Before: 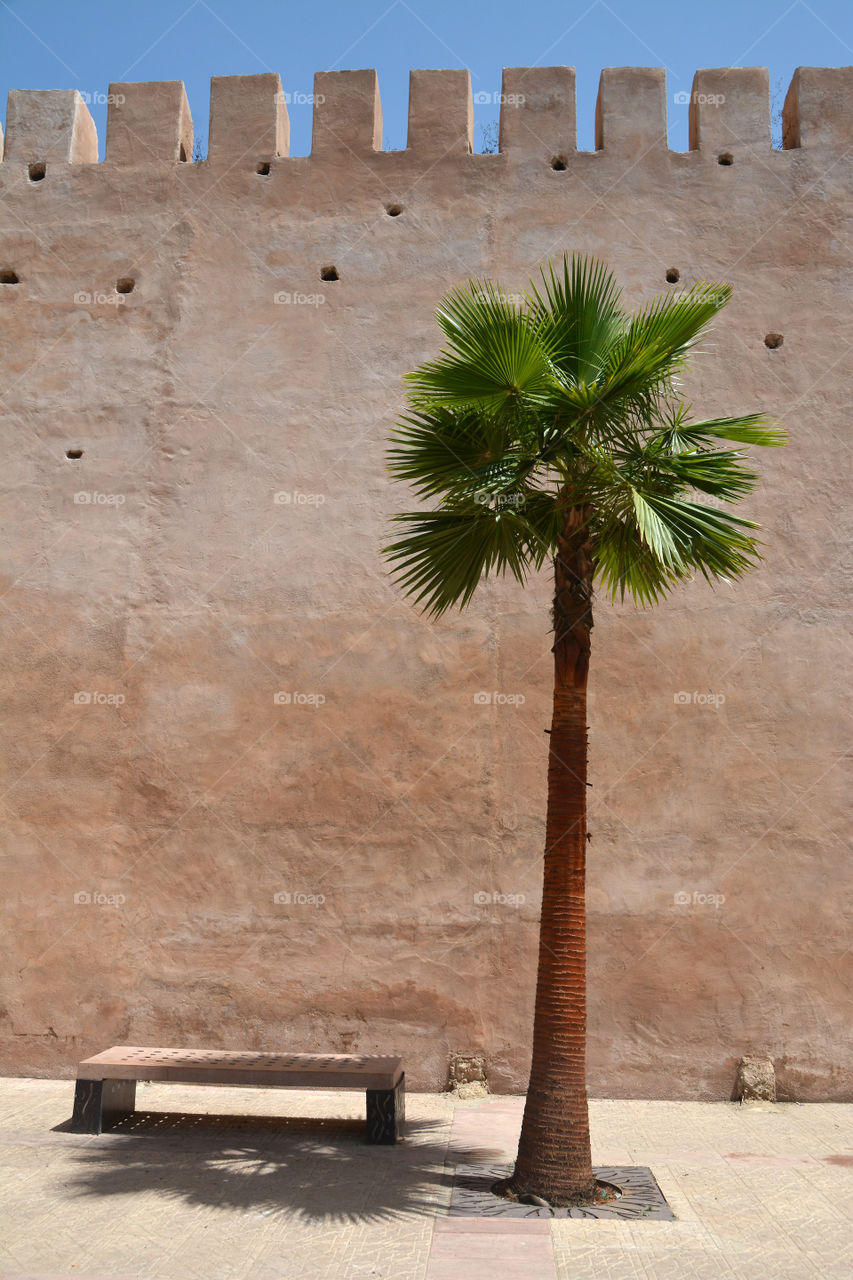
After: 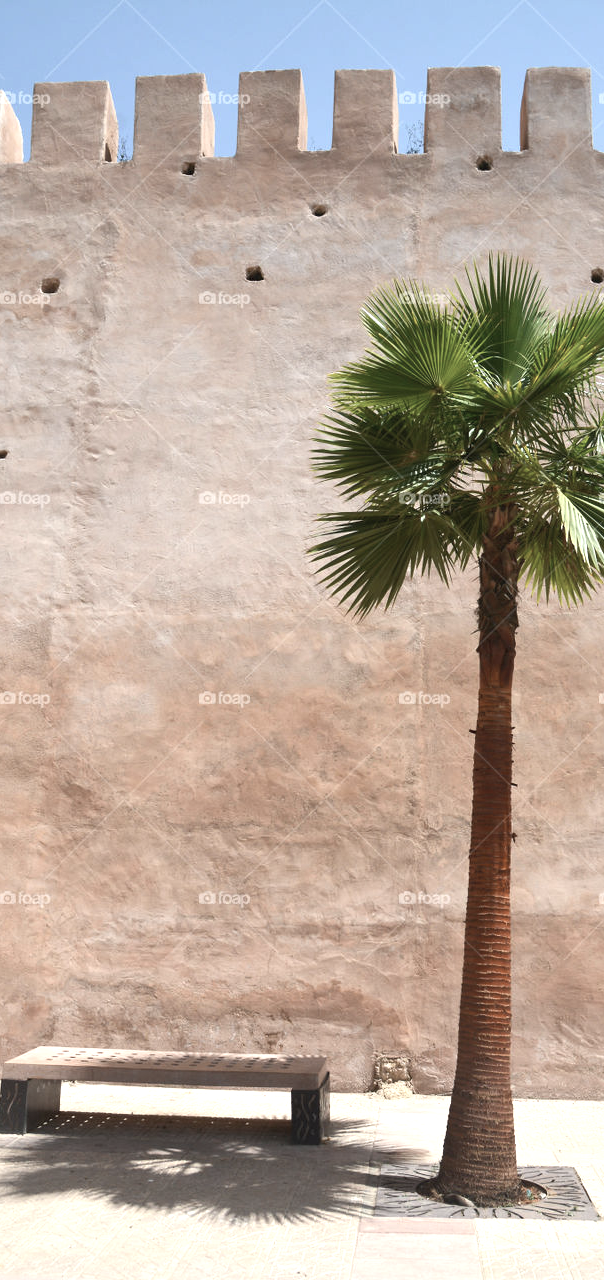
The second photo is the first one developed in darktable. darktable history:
exposure: black level correction 0, exposure 0.696 EV, compensate highlight preservation false
shadows and highlights: shadows 43.37, highlights 8.25
crop and rotate: left 8.969%, right 20.205%
contrast brightness saturation: contrast 0.102, saturation -0.352
